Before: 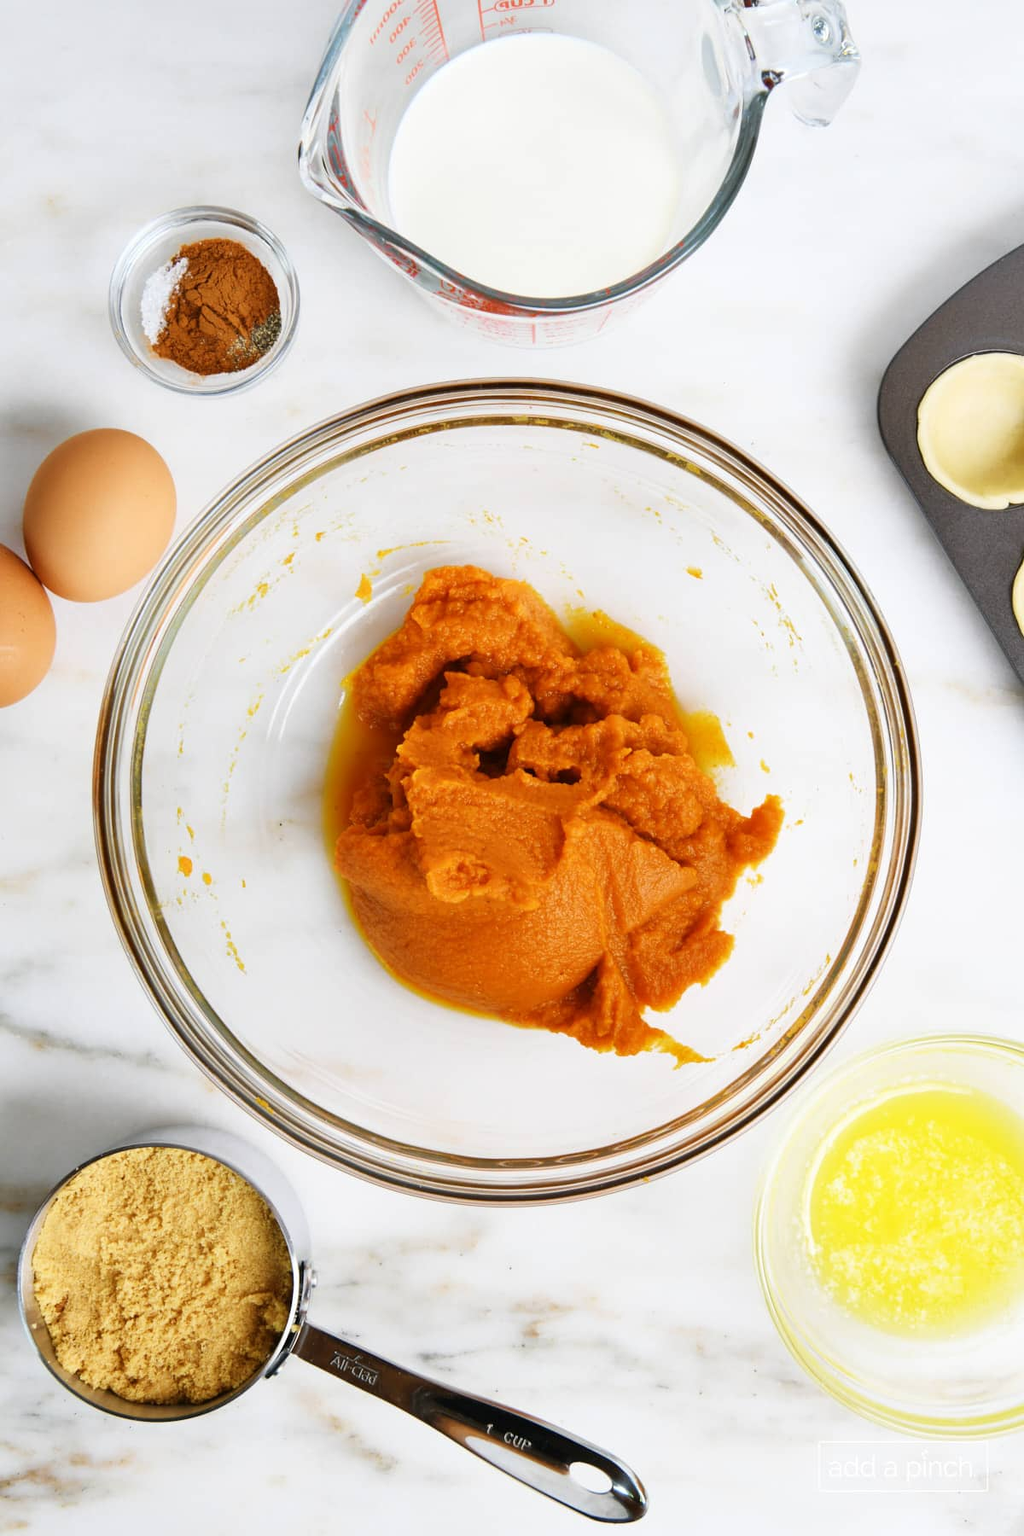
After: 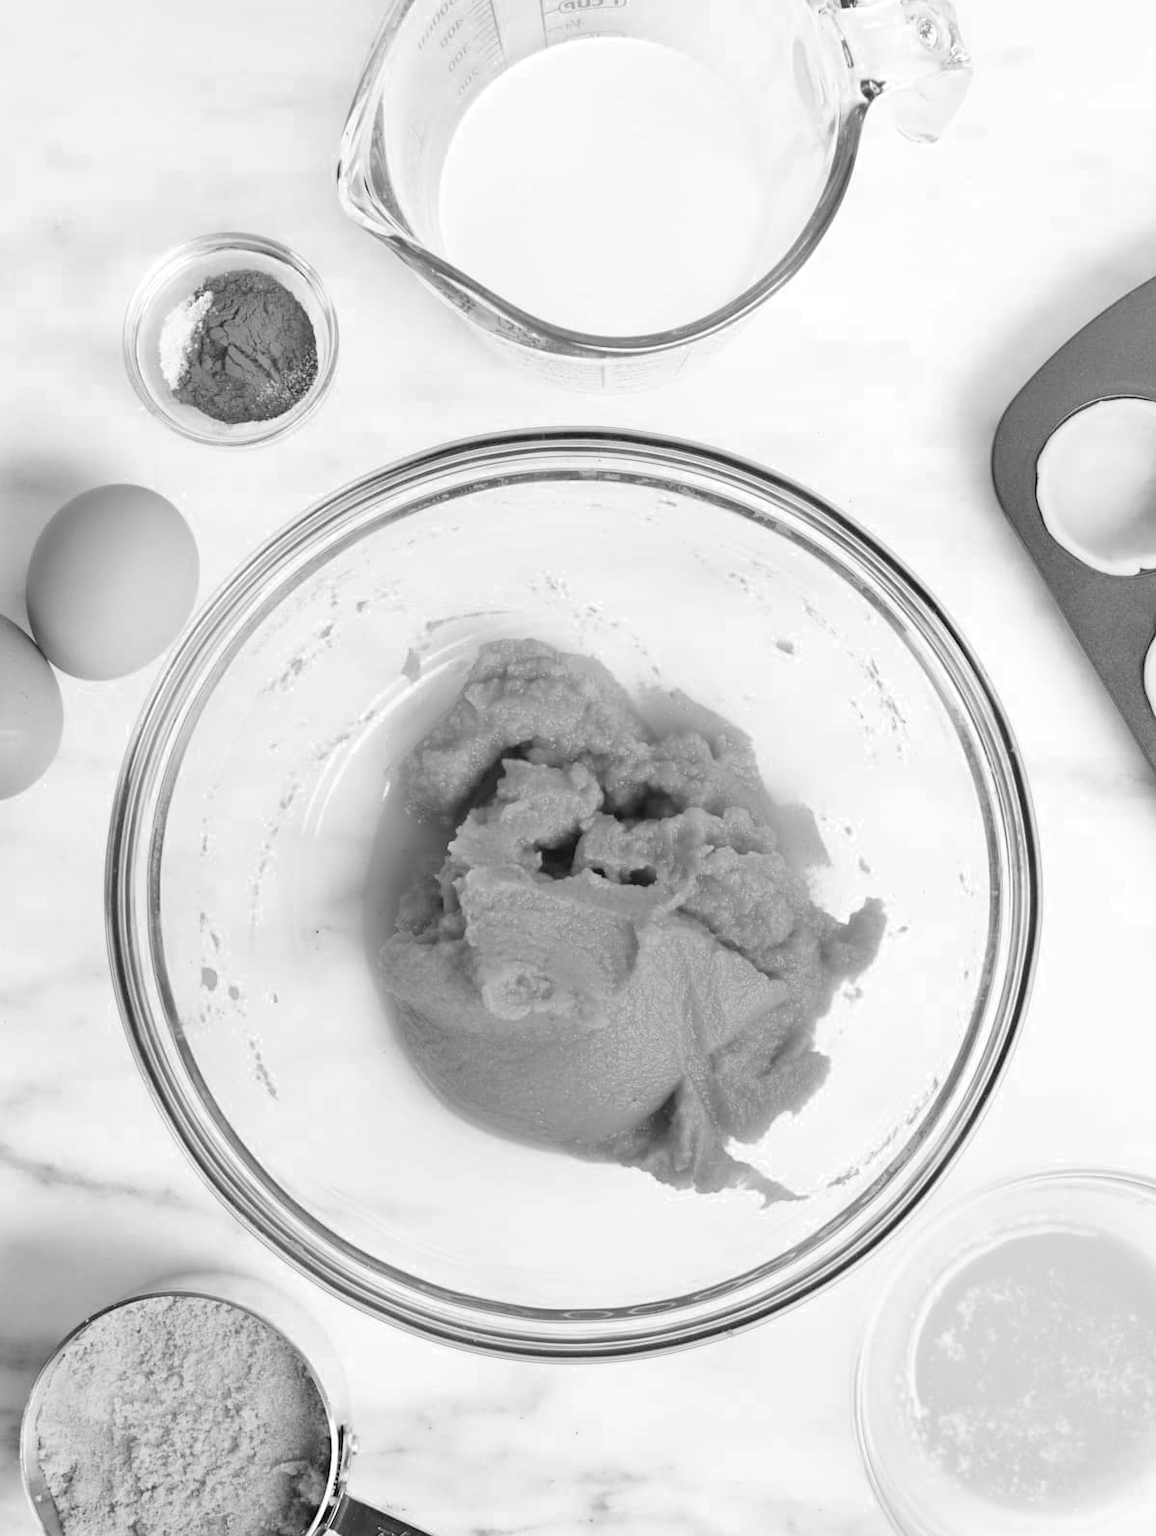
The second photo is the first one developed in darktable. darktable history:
crop and rotate: top 0%, bottom 11.49%
contrast brightness saturation: brightness 0.18, saturation -0.5
monochrome: on, module defaults
color balance rgb: perceptual saturation grading › global saturation 25%, global vibrance 20%
color zones: curves: ch0 [(0, 0.613) (0.01, 0.613) (0.245, 0.448) (0.498, 0.529) (0.642, 0.665) (0.879, 0.777) (0.99, 0.613)]; ch1 [(0, 0.035) (0.121, 0.189) (0.259, 0.197) (0.415, 0.061) (0.589, 0.022) (0.732, 0.022) (0.857, 0.026) (0.991, 0.053)]
